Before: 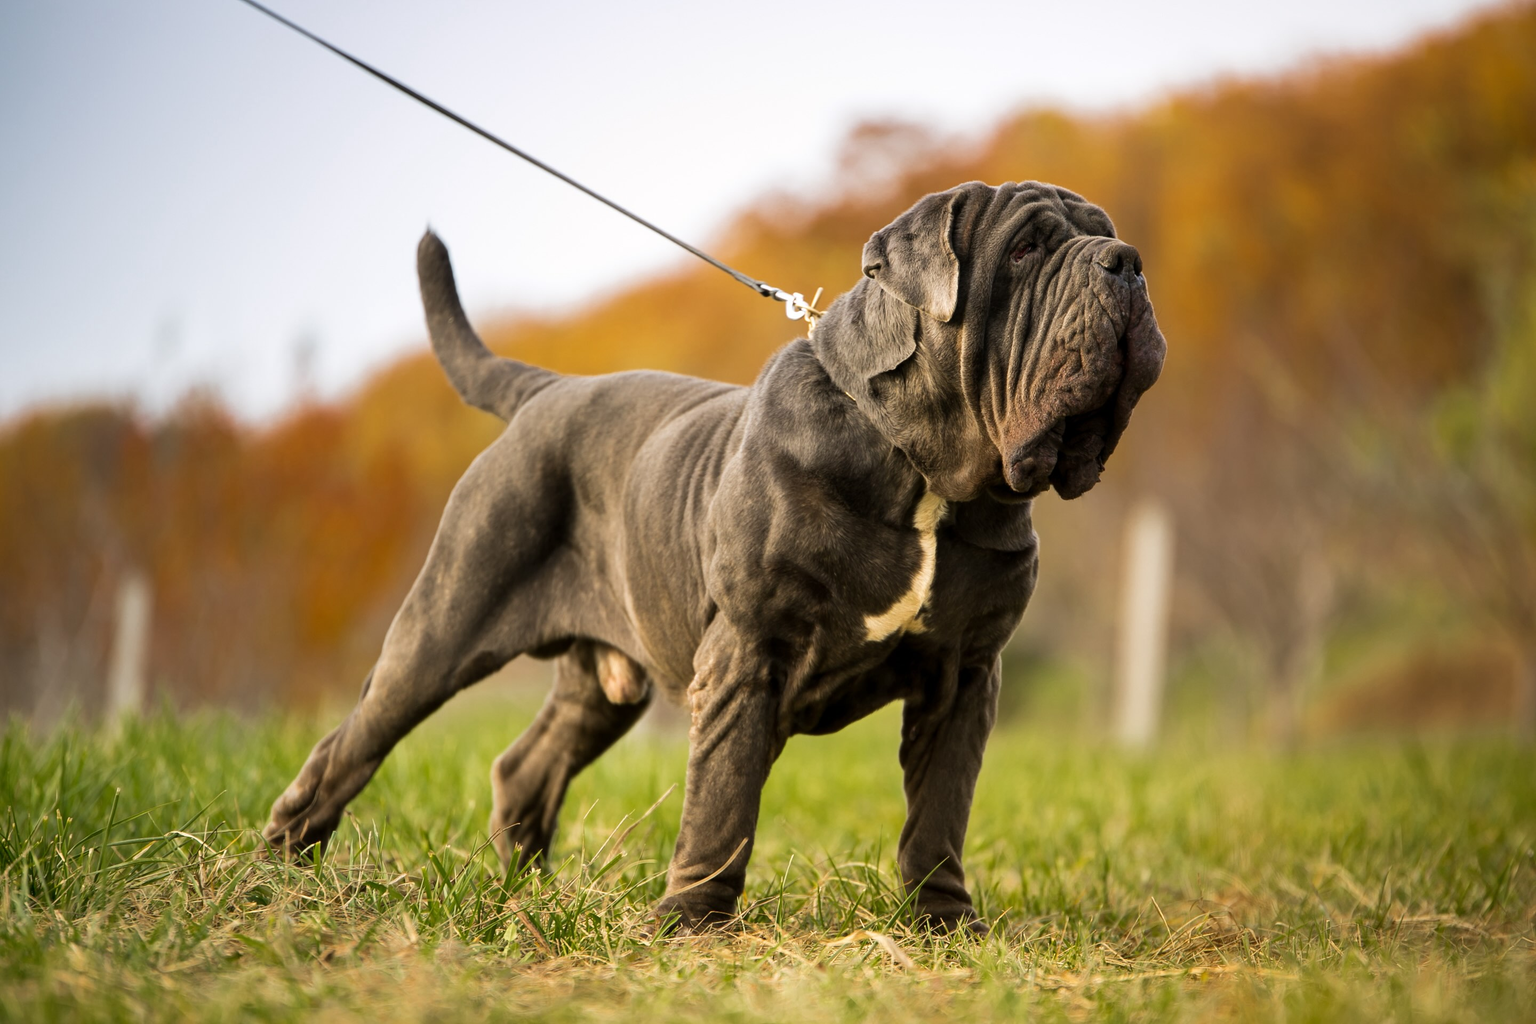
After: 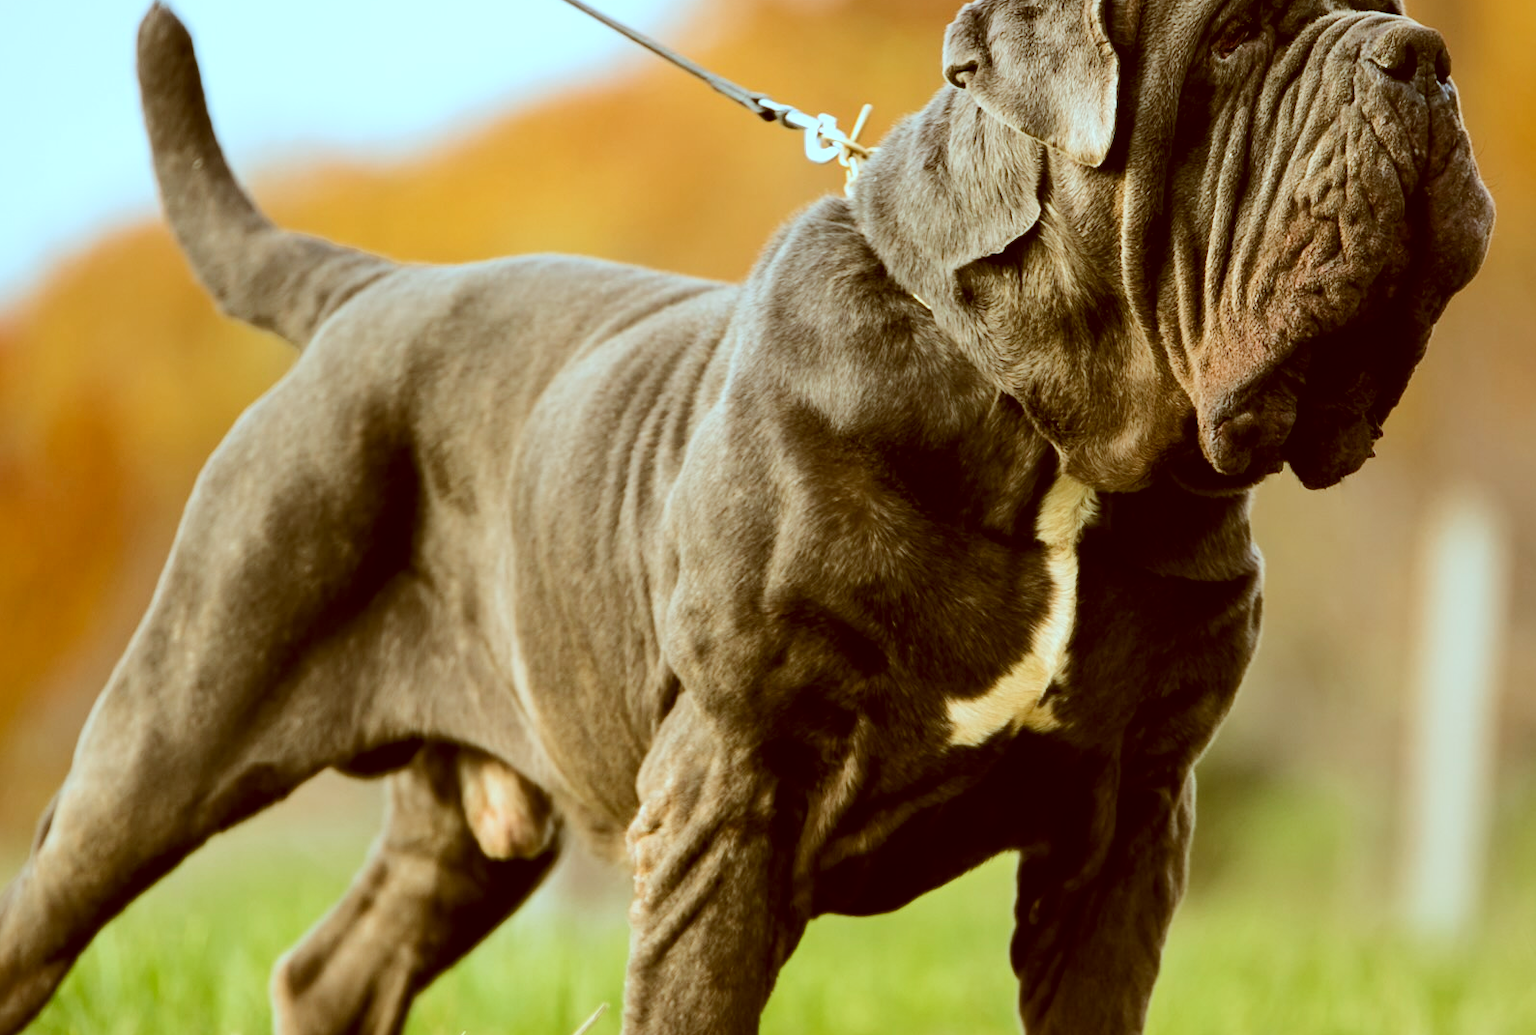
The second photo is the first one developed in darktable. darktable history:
crop and rotate: left 22.261%, top 22.458%, right 22.55%, bottom 21.73%
color correction: highlights a* -14.15, highlights b* -16.61, shadows a* 10.6, shadows b* 29.65
tone curve: curves: ch0 [(0, 0) (0.037, 0.011) (0.131, 0.108) (0.279, 0.279) (0.476, 0.554) (0.617, 0.693) (0.704, 0.77) (0.813, 0.852) (0.916, 0.924) (1, 0.993)]; ch1 [(0, 0) (0.318, 0.278) (0.444, 0.427) (0.493, 0.492) (0.508, 0.502) (0.534, 0.531) (0.562, 0.571) (0.626, 0.667) (0.746, 0.764) (1, 1)]; ch2 [(0, 0) (0.316, 0.292) (0.381, 0.37) (0.423, 0.448) (0.476, 0.492) (0.502, 0.498) (0.522, 0.518) (0.533, 0.532) (0.586, 0.631) (0.634, 0.663) (0.7, 0.7) (0.861, 0.808) (1, 0.951)], color space Lab, linked channels, preserve colors none
